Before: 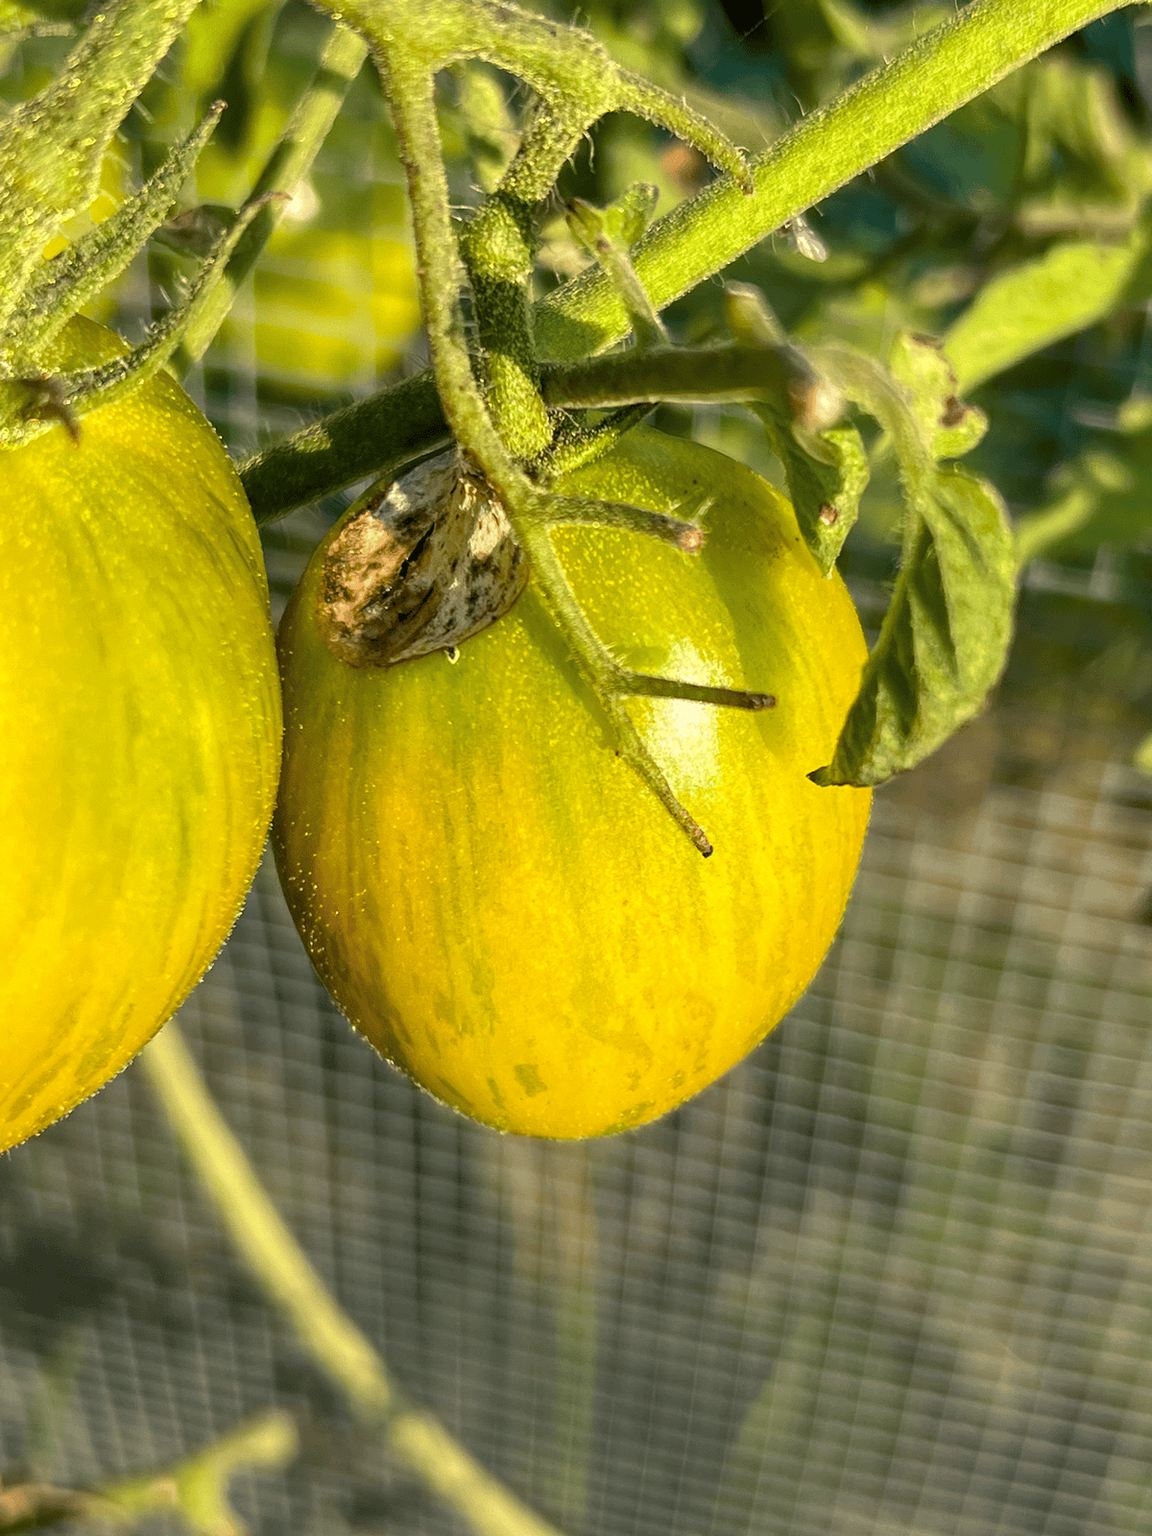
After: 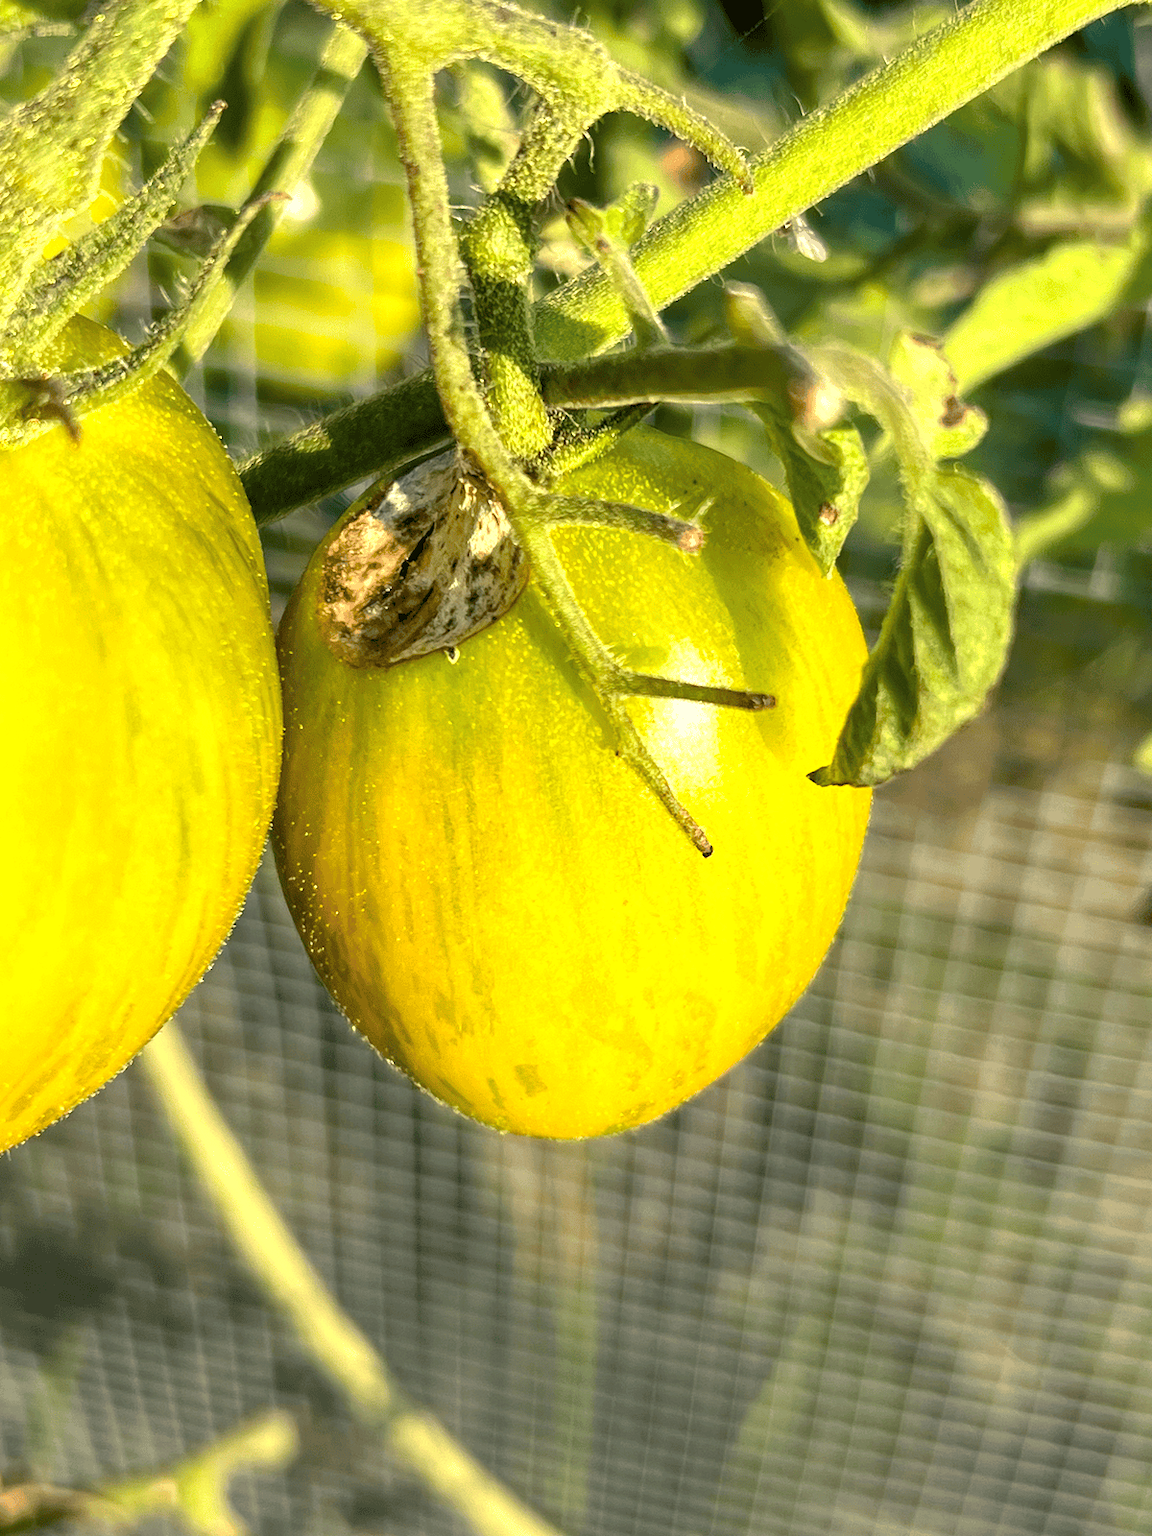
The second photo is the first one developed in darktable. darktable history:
exposure: exposure 0.522 EV, compensate exposure bias true, compensate highlight preservation false
